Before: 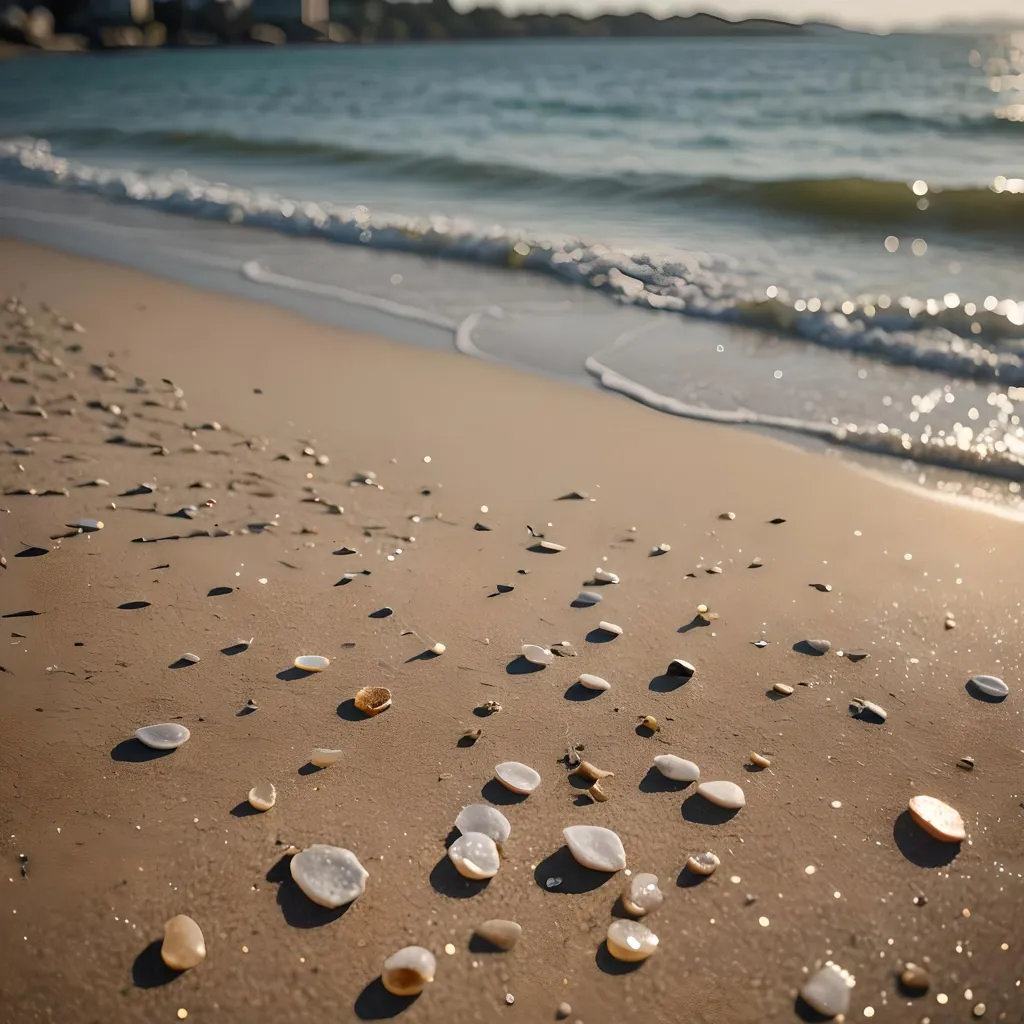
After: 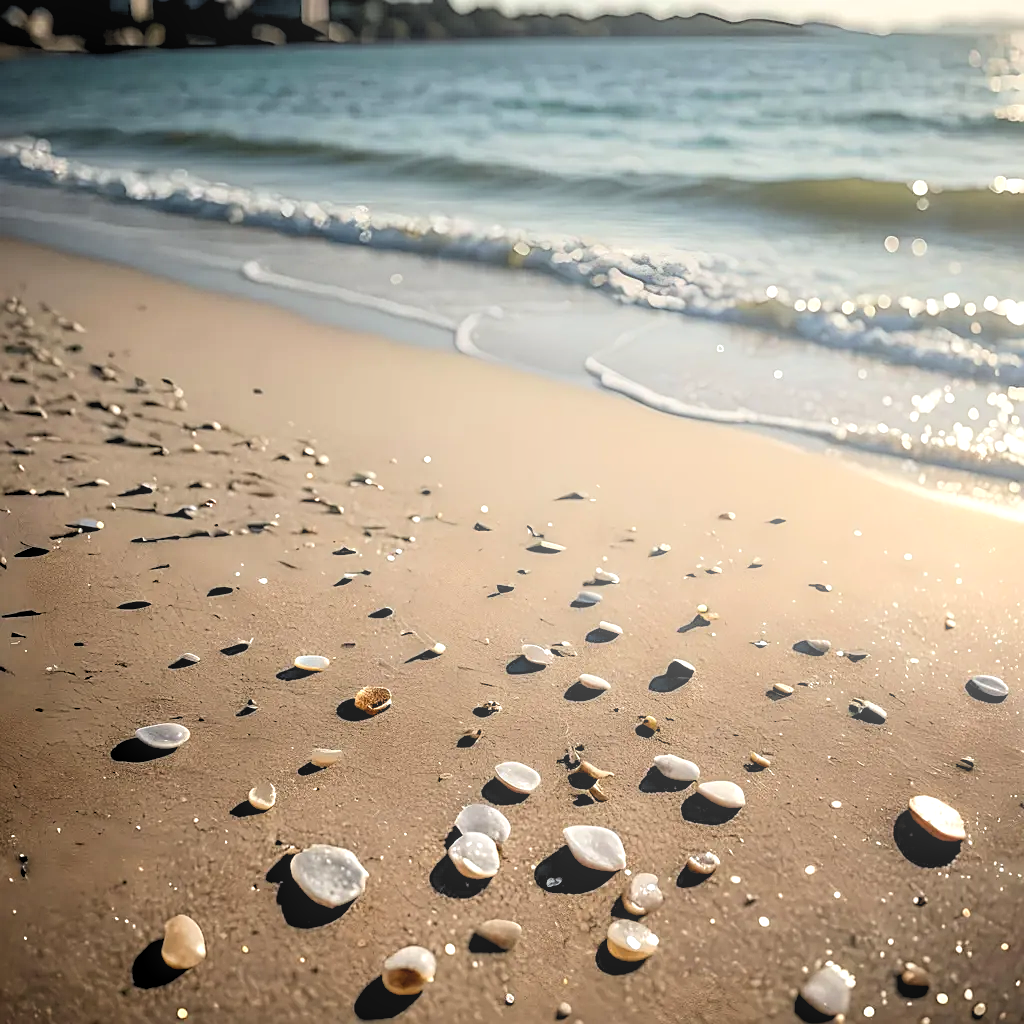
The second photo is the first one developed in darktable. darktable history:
local contrast: on, module defaults
bloom: size 40%
white balance: red 0.978, blue 0.999
tone equalizer: -8 EV -0.417 EV, -7 EV -0.389 EV, -6 EV -0.333 EV, -5 EV -0.222 EV, -3 EV 0.222 EV, -2 EV 0.333 EV, -1 EV 0.389 EV, +0 EV 0.417 EV, edges refinement/feathering 500, mask exposure compensation -1.57 EV, preserve details no
rgb levels: levels [[0.013, 0.434, 0.89], [0, 0.5, 1], [0, 0.5, 1]]
sharpen: on, module defaults
